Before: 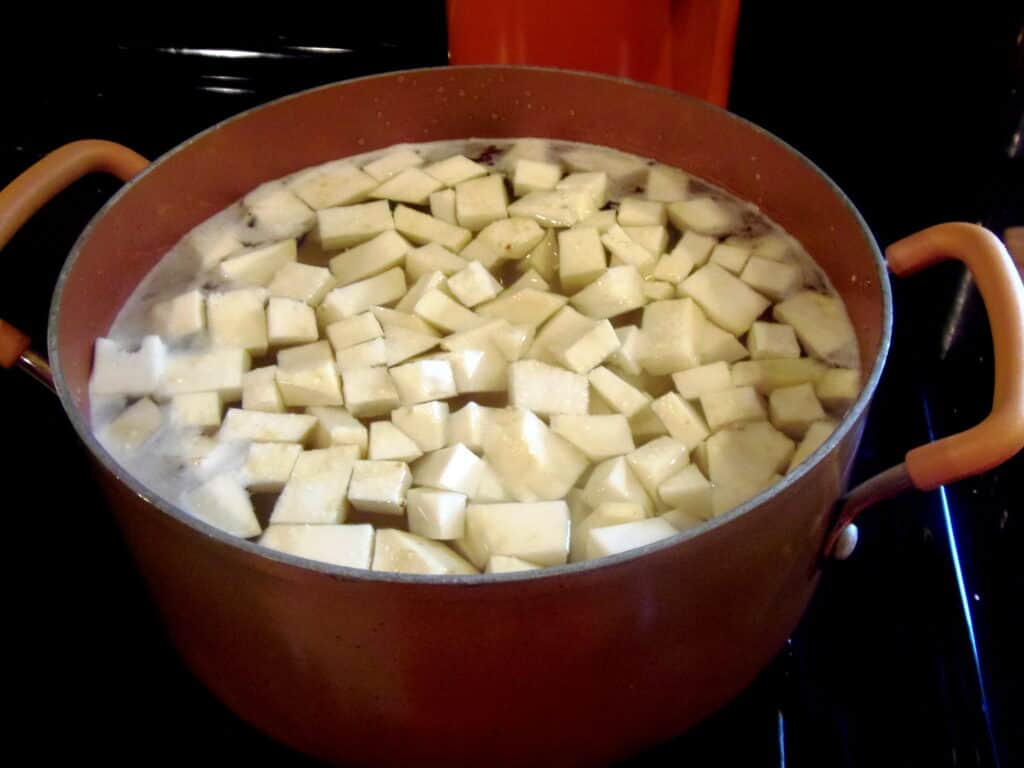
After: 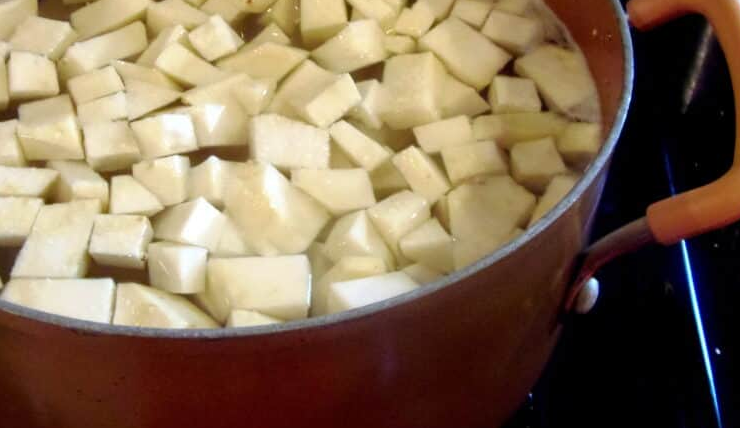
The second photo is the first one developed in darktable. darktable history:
crop and rotate: left 25.313%, top 32.095%, right 2.34%, bottom 12.074%
